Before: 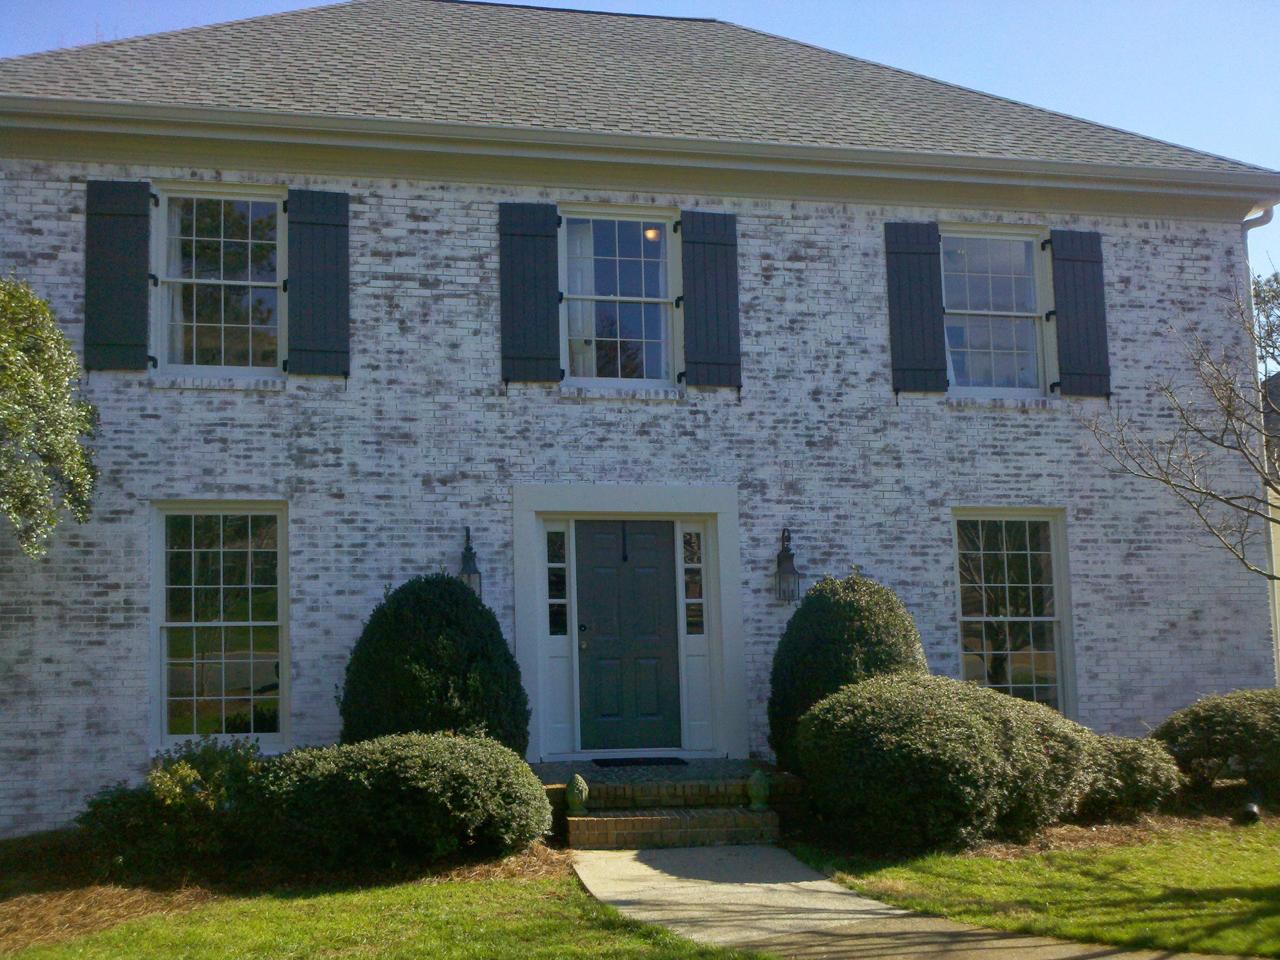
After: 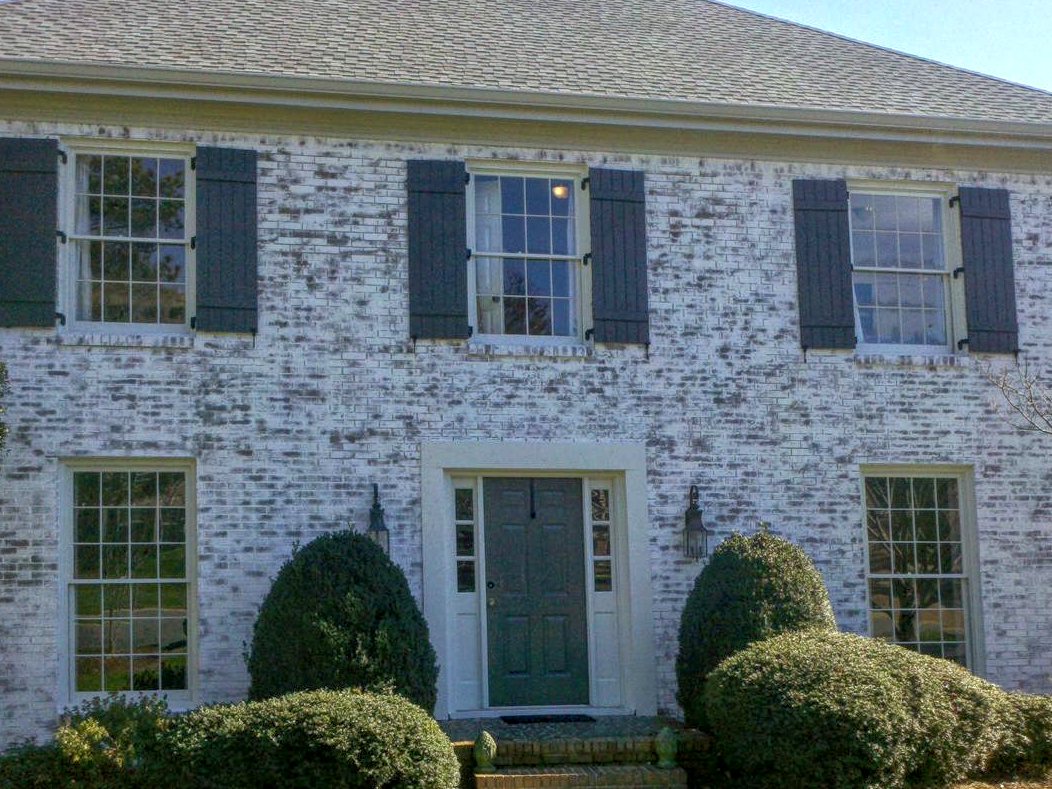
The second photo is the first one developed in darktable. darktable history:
local contrast: highlights 74%, shadows 55%, detail 176%, midtone range 0.207
crop and rotate: left 7.196%, top 4.574%, right 10.605%, bottom 13.178%
exposure: black level correction 0.001, exposure 0.5 EV, compensate exposure bias true, compensate highlight preservation false
